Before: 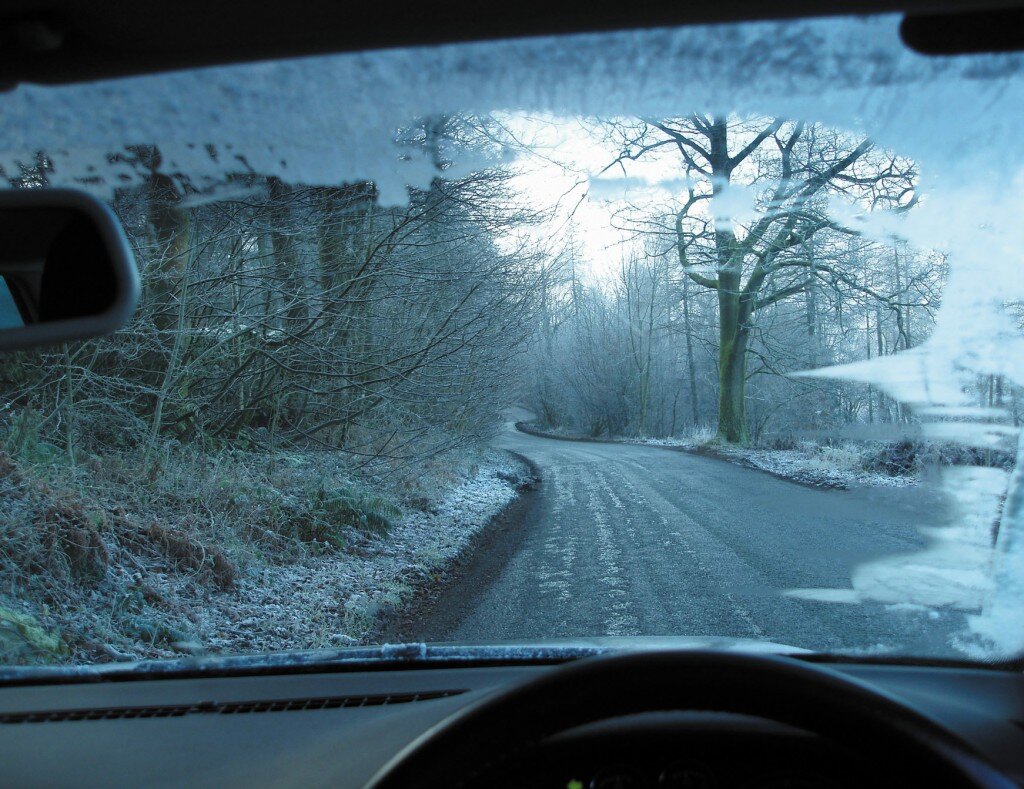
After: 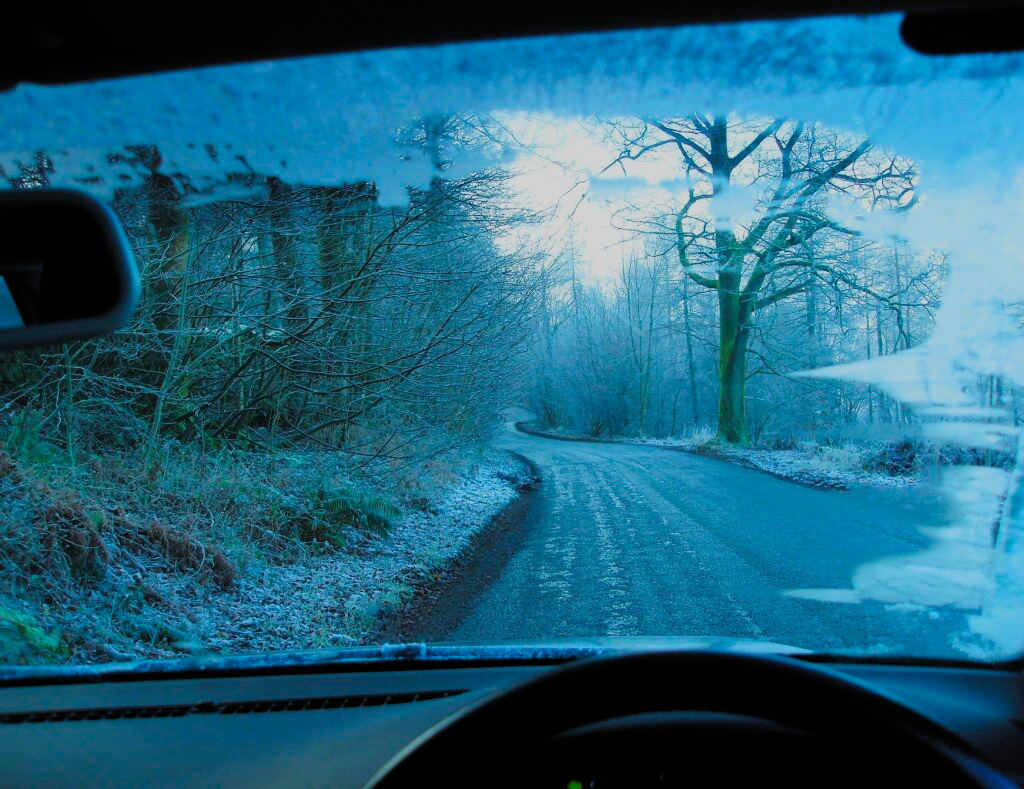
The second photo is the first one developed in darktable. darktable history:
velvia: strength 15.28%
exposure: compensate exposure bias true, compensate highlight preservation false
color correction: highlights b* -0.041, saturation 1.79
filmic rgb: black relative exposure -8.46 EV, white relative exposure 4.67 EV, hardness 3.84
